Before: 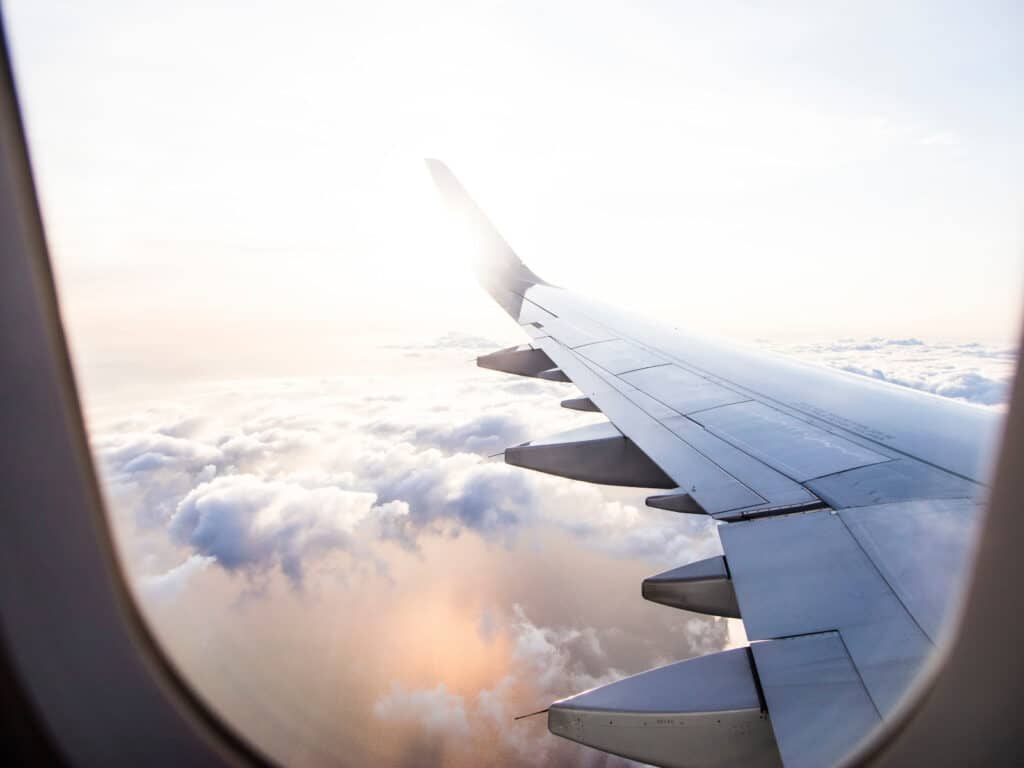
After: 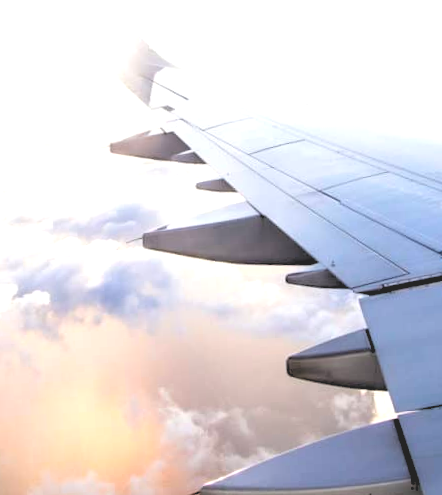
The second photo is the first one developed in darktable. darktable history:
contrast brightness saturation: contrast -0.28
crop: left 35.432%, top 26.233%, right 20.145%, bottom 3.432%
rotate and perspective: rotation -3°, crop left 0.031, crop right 0.968, crop top 0.07, crop bottom 0.93
rgb levels: levels [[0.034, 0.472, 0.904], [0, 0.5, 1], [0, 0.5, 1]]
exposure: exposure 0.943 EV, compensate highlight preservation false
